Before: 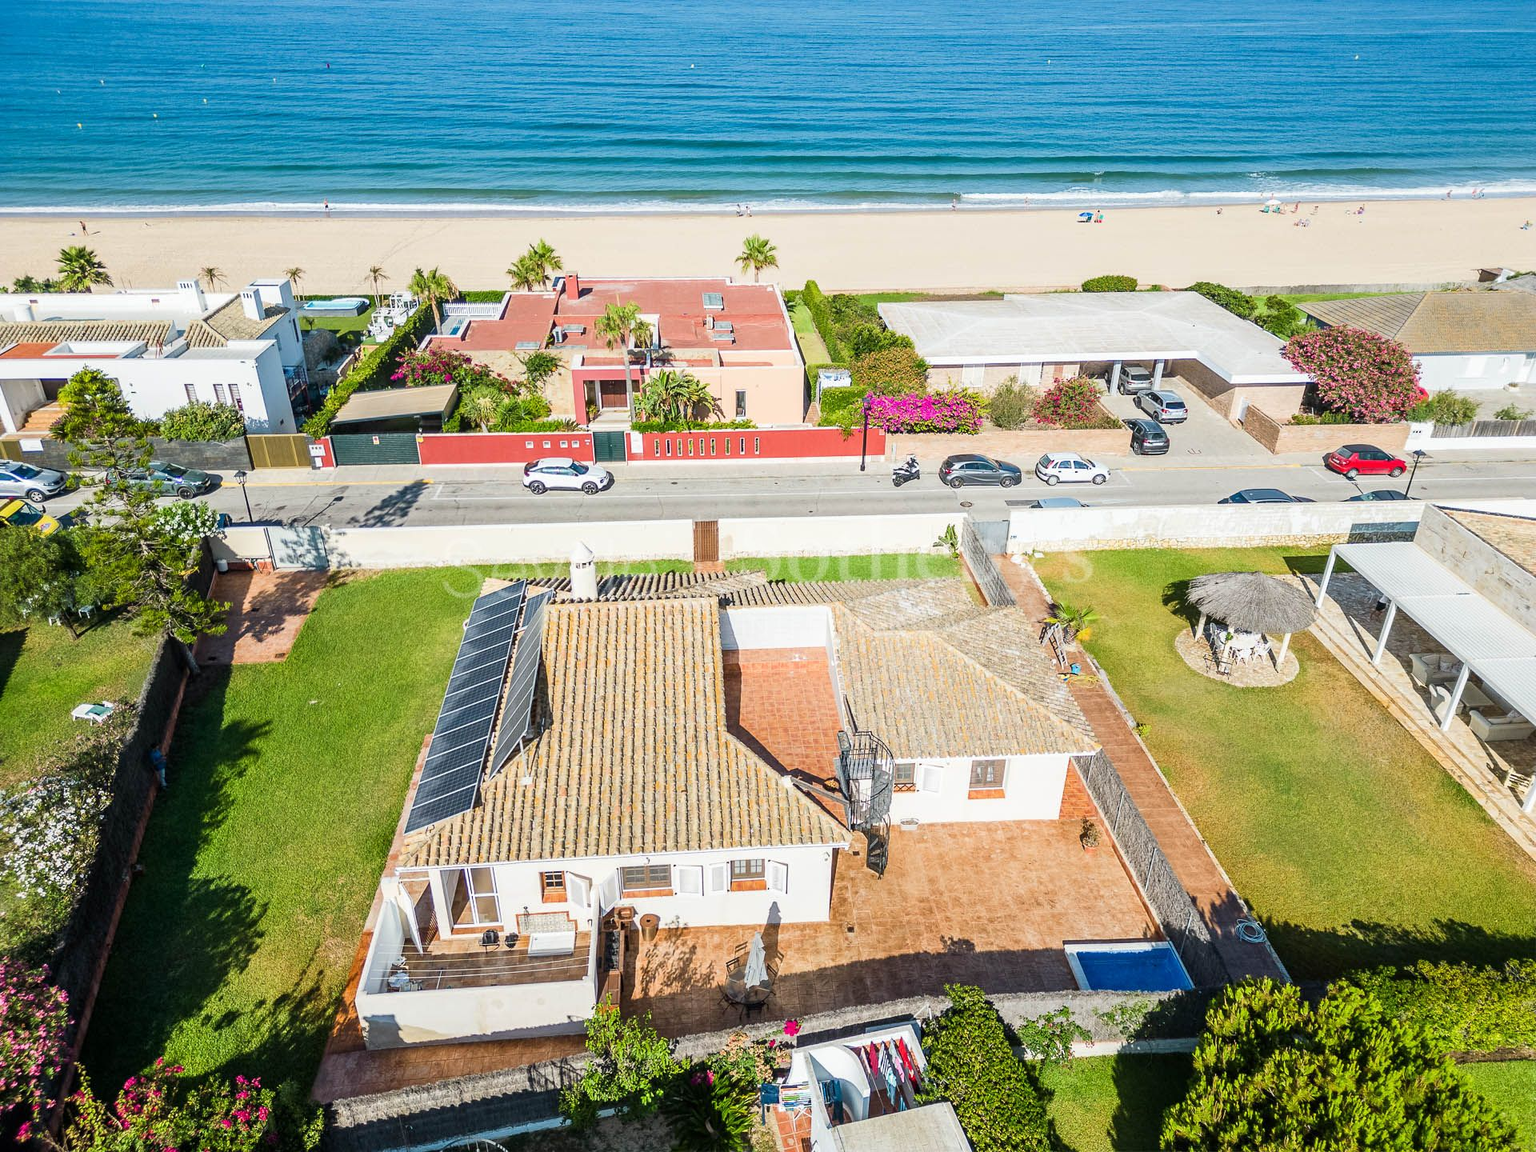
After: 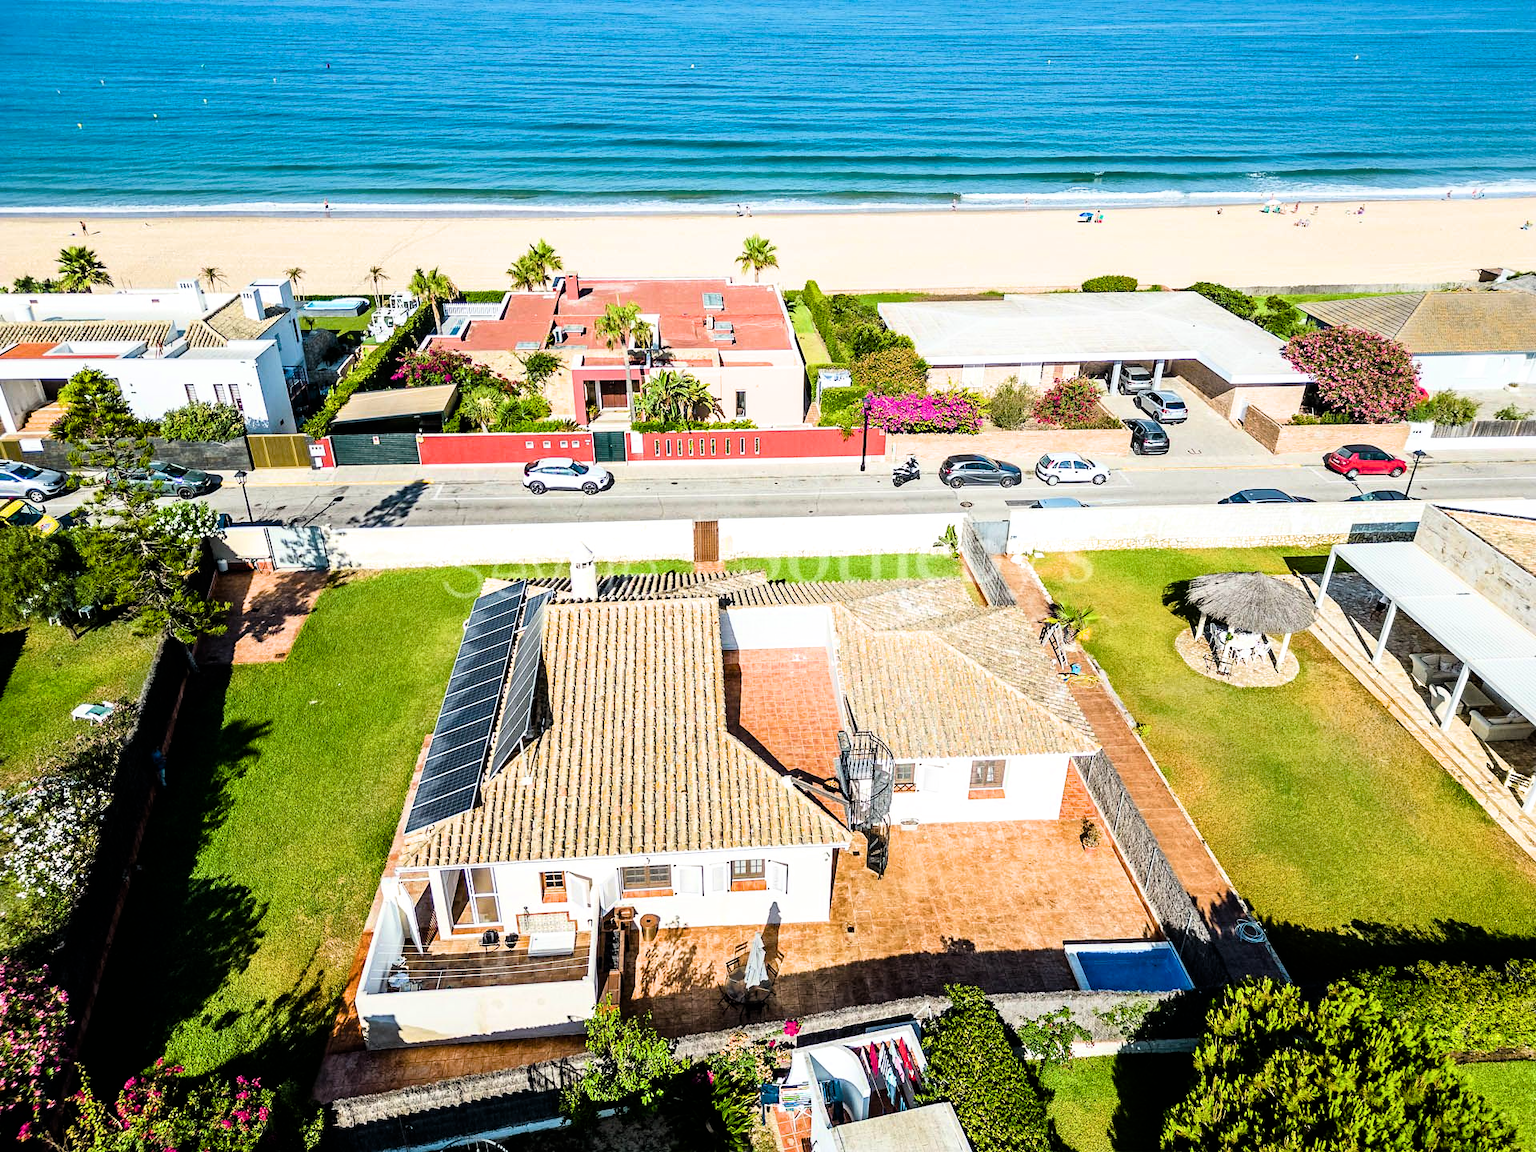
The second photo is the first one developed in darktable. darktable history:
haze removal: compatibility mode true, adaptive false
color balance rgb: shadows lift › luminance -9.895%, power › hue 172.65°, perceptual saturation grading › global saturation 24.898%
filmic rgb: black relative exposure -6.41 EV, white relative exposure 2.42 EV, target white luminance 99.91%, hardness 5.29, latitude 0.616%, contrast 1.429, highlights saturation mix 1.77%, color science v6 (2022)
